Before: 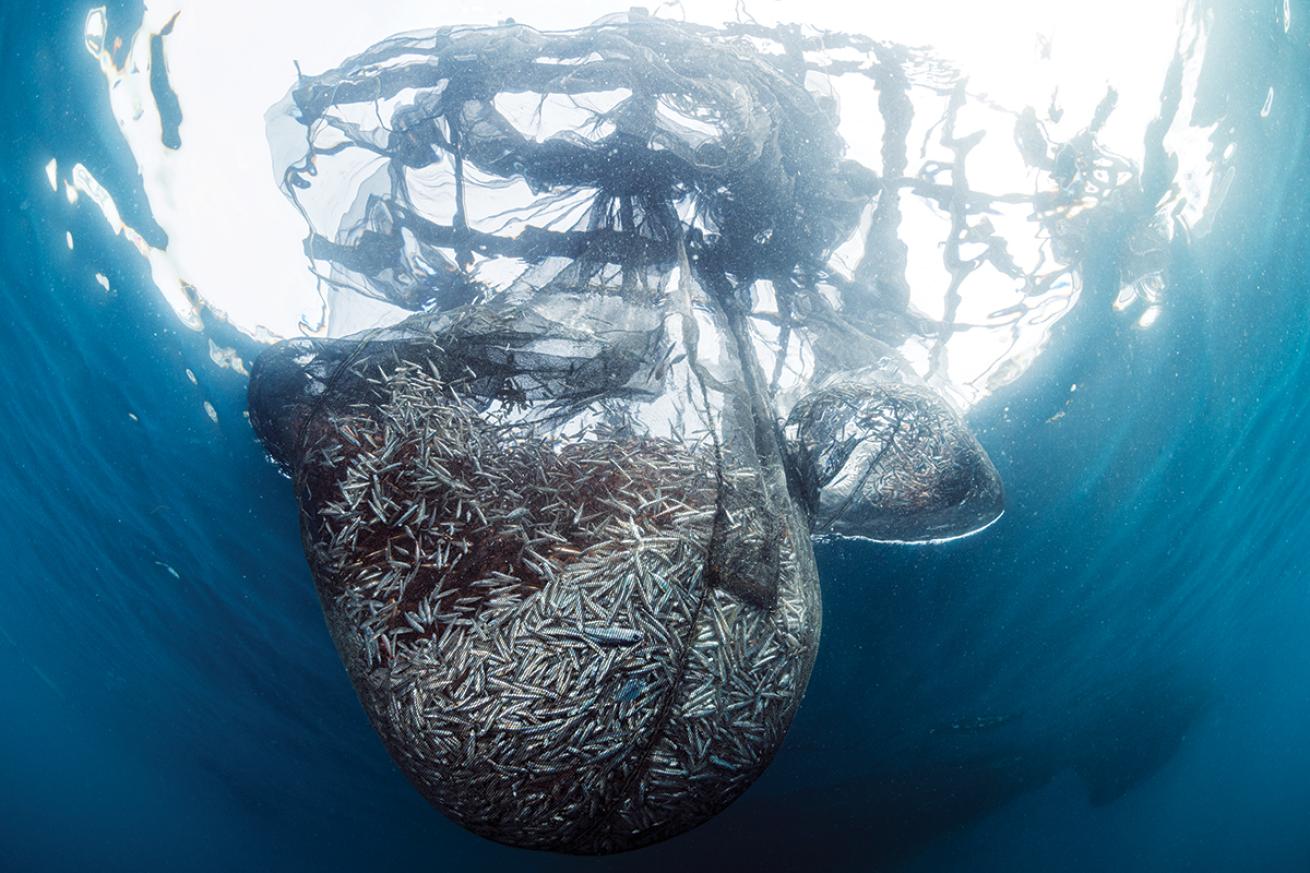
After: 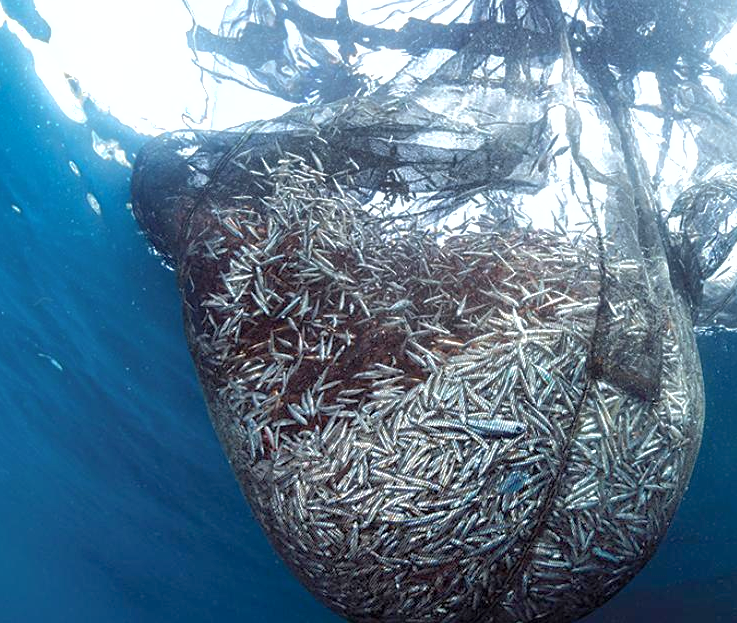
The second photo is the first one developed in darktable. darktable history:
shadows and highlights: on, module defaults
sharpen: amount 0.2
crop: left 8.966%, top 23.852%, right 34.699%, bottom 4.703%
exposure: exposure 0.6 EV, compensate highlight preservation false
white balance: red 0.988, blue 1.017
